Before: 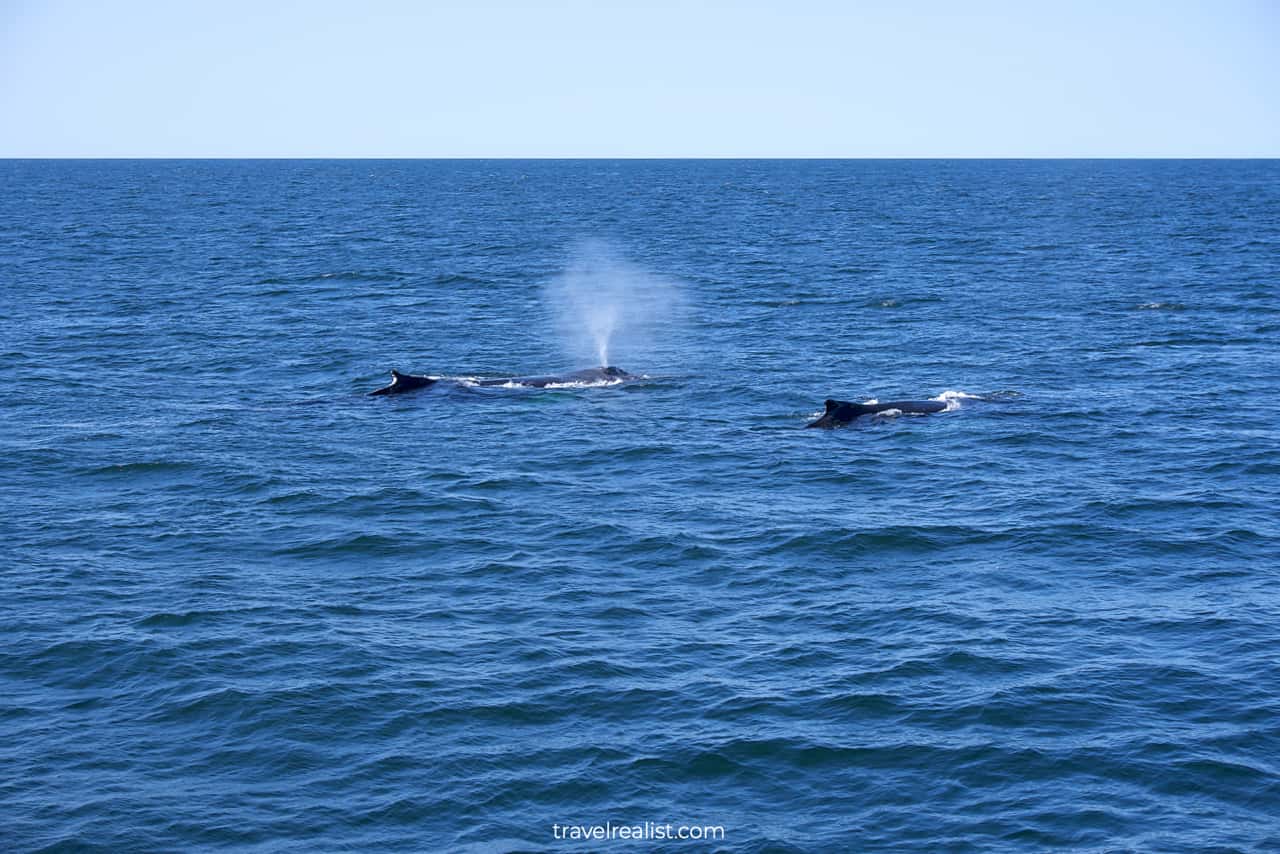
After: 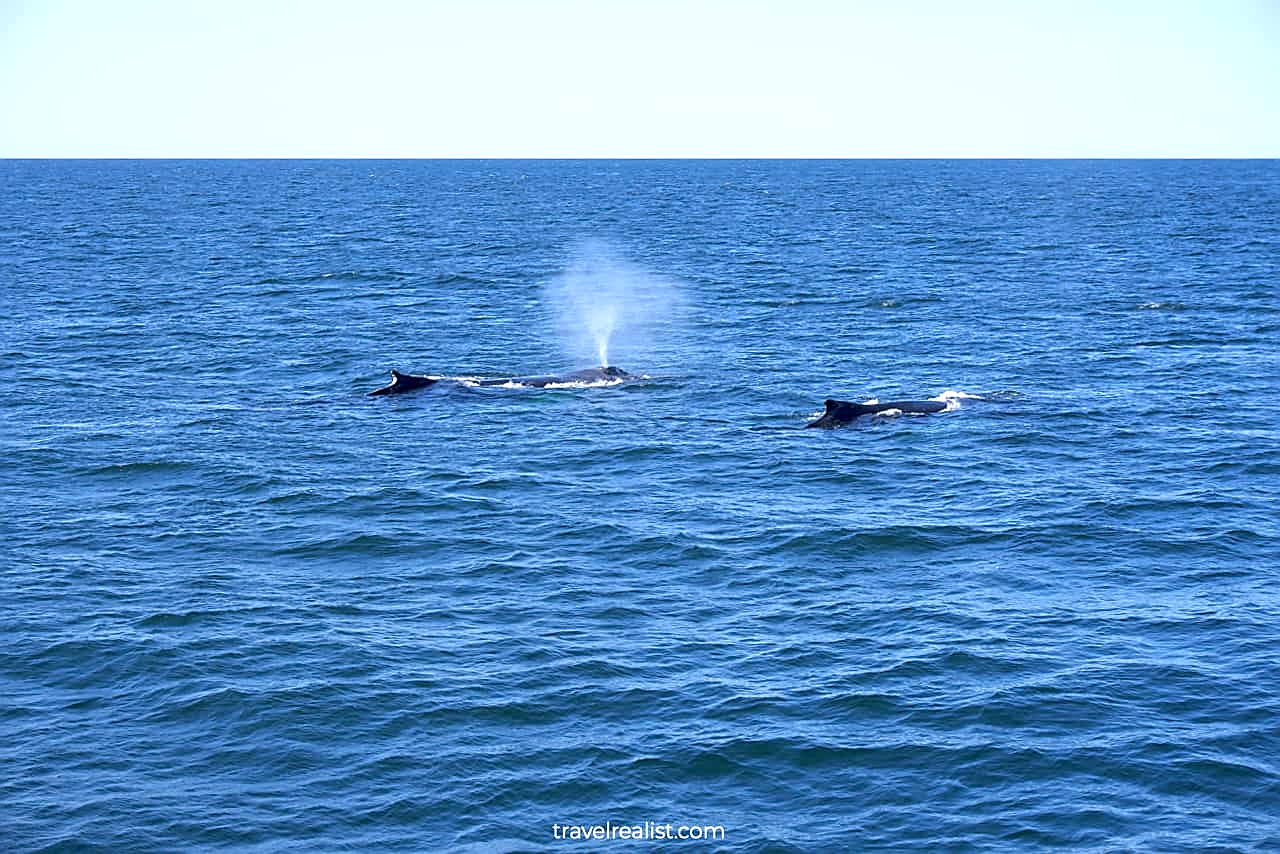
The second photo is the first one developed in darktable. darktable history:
exposure: black level correction 0.001, exposure 0.5 EV, compensate highlight preservation false
sharpen: on, module defaults
